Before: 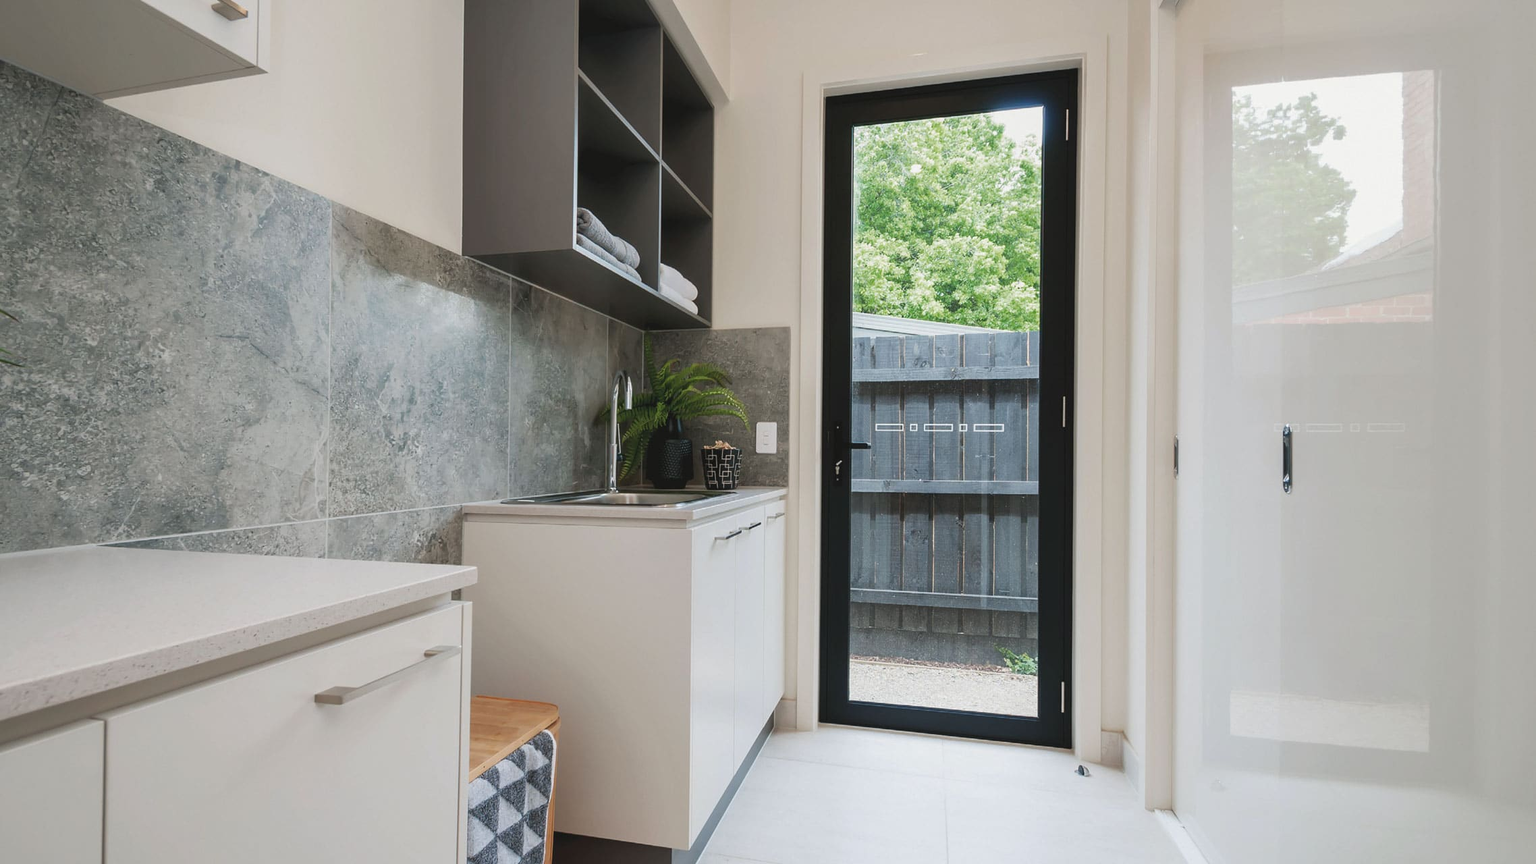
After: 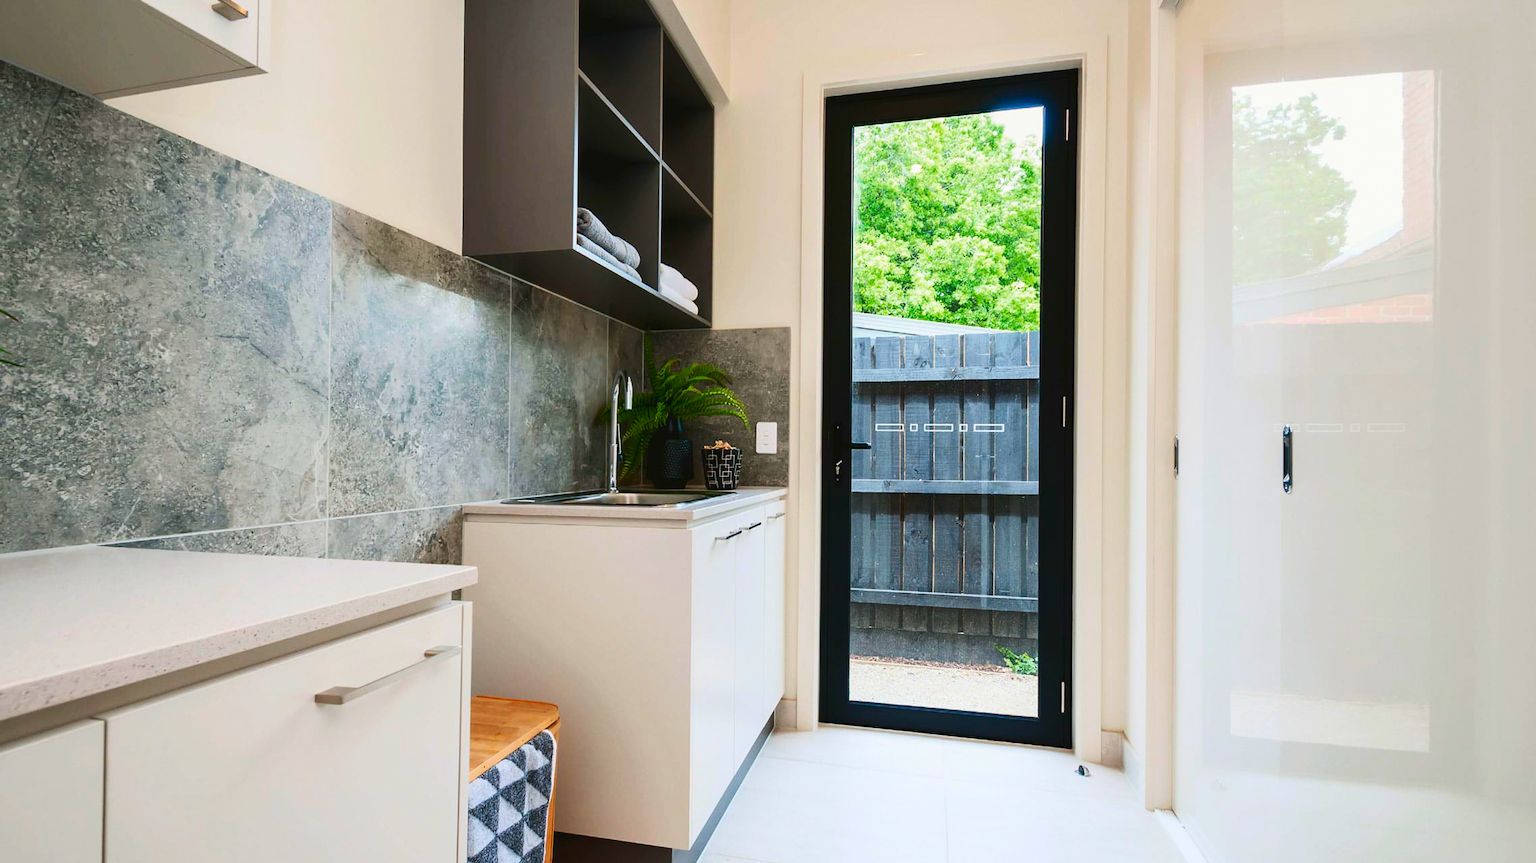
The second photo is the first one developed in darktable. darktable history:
contrast brightness saturation: contrast 0.266, brightness 0.01, saturation 0.872
